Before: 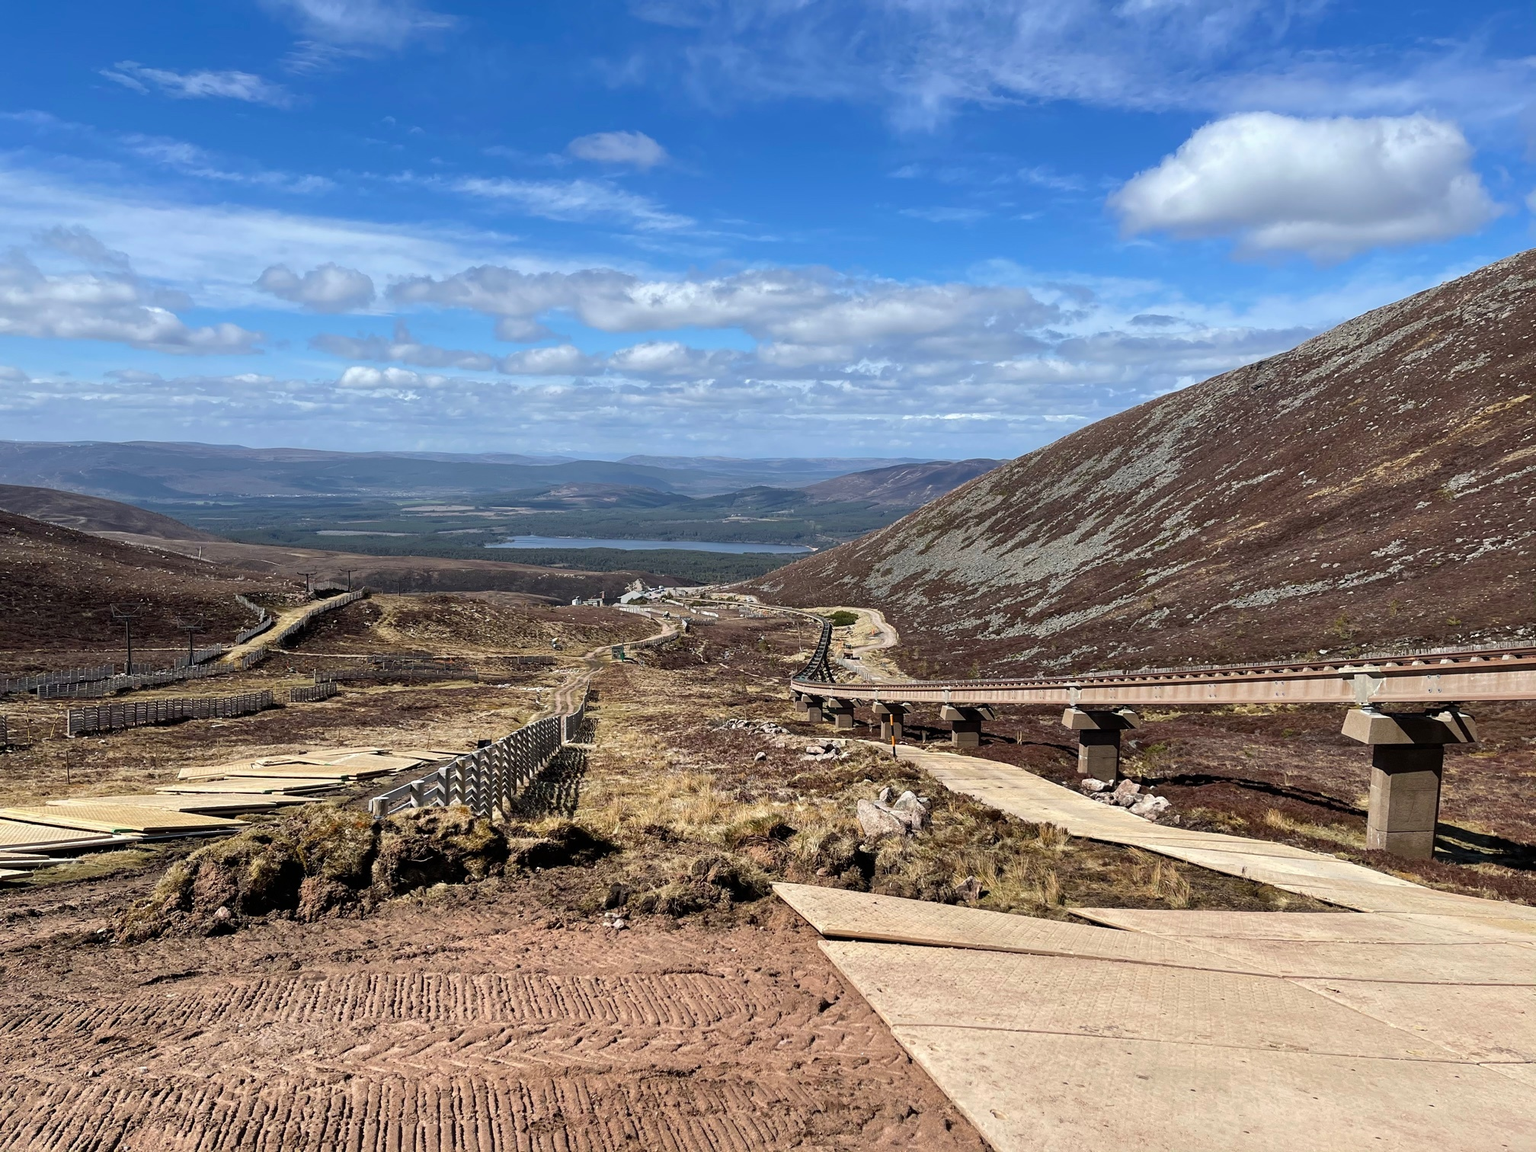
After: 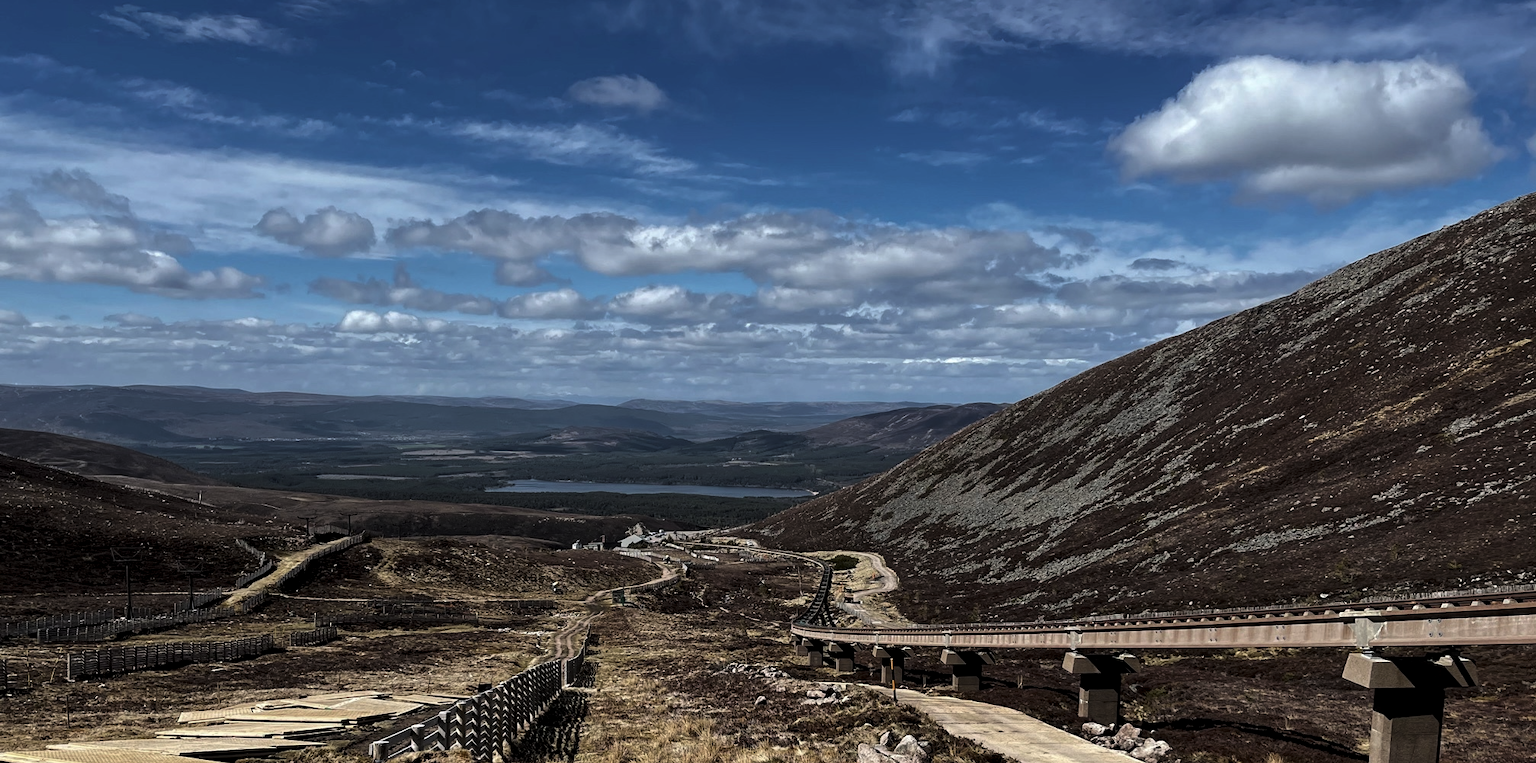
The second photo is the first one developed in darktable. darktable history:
local contrast: highlights 101%, shadows 101%, detail 119%, midtone range 0.2
crop and rotate: top 4.901%, bottom 28.816%
levels: levels [0, 0.618, 1]
